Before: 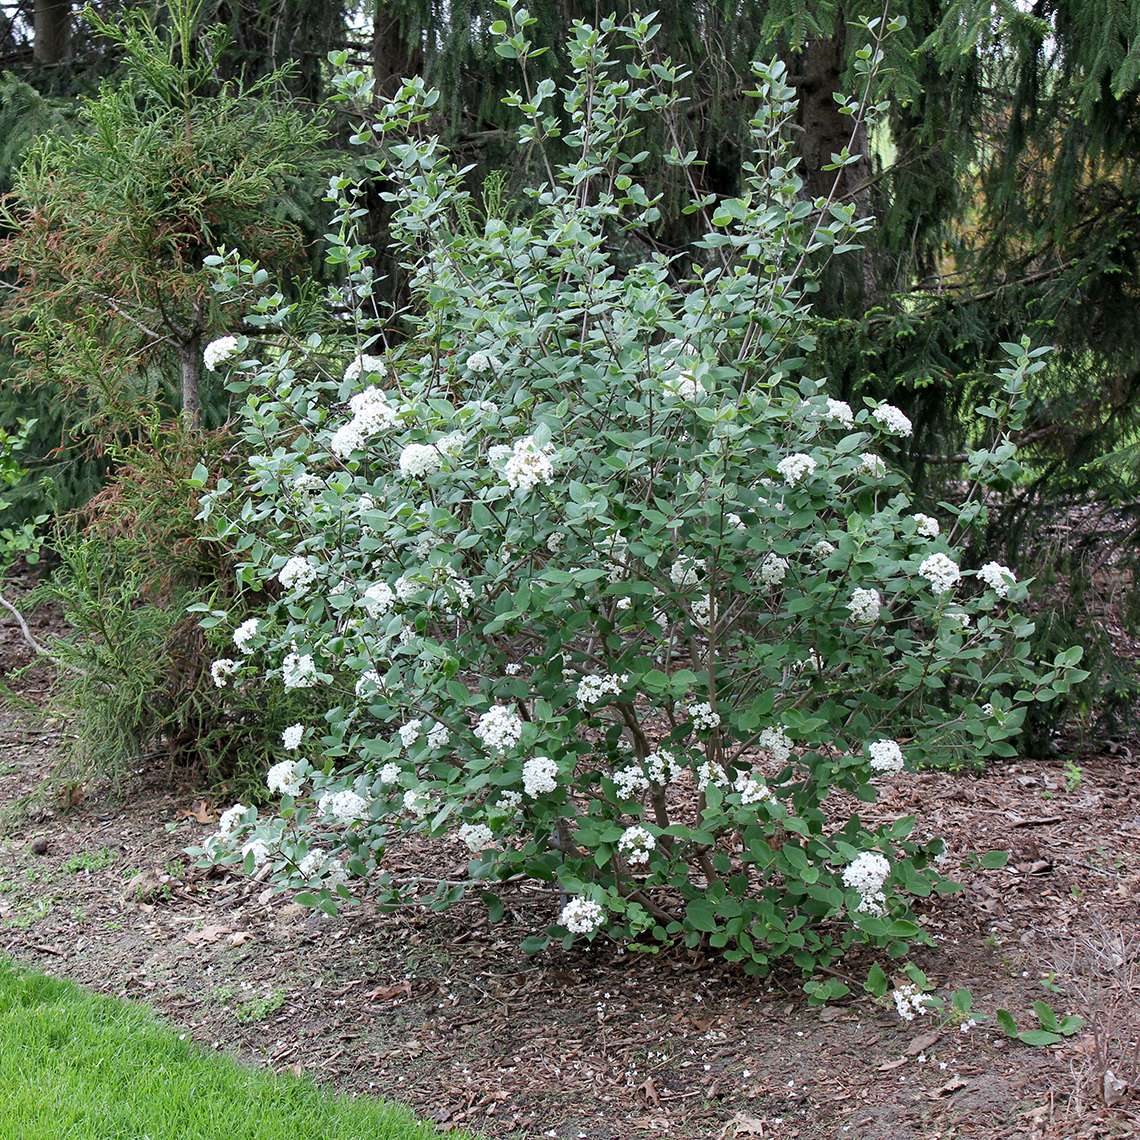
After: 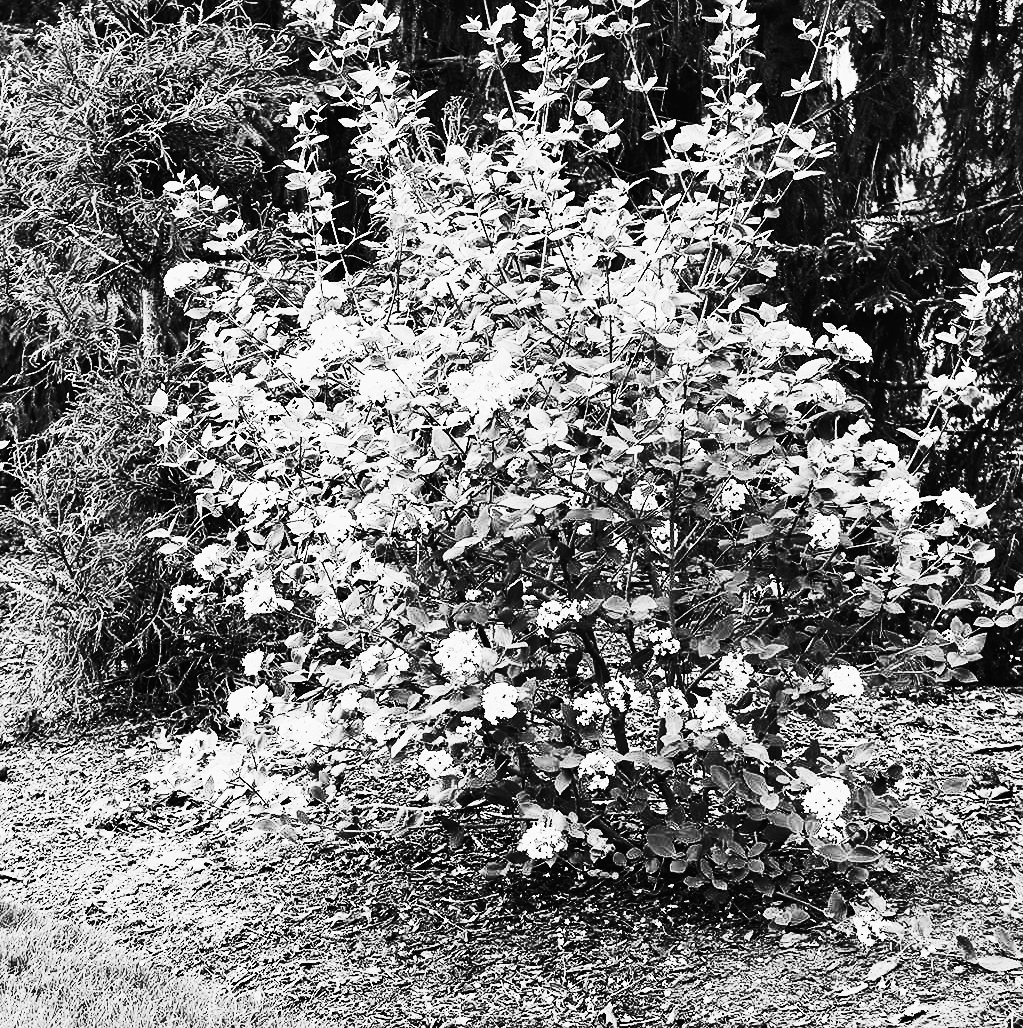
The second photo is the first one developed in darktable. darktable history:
color calibration: output gray [0.21, 0.42, 0.37, 0], illuminant as shot in camera, x 0.369, y 0.376, temperature 4326.83 K, saturation algorithm version 1 (2020)
tone equalizer: -7 EV 0.159 EV, -6 EV 0.593 EV, -5 EV 1.16 EV, -4 EV 1.31 EV, -3 EV 1.15 EV, -2 EV 0.6 EV, -1 EV 0.148 EV, edges refinement/feathering 500, mask exposure compensation -1.57 EV, preserve details no
exposure: black level correction -0.017, exposure -1.036 EV, compensate highlight preservation false
crop: left 3.565%, top 6.521%, right 6.684%, bottom 3.274%
sharpen: amount 0.204
filmic rgb: black relative exposure -16 EV, white relative exposure 4.95 EV, hardness 6.21
contrast brightness saturation: contrast 0.922, brightness 0.193
shadows and highlights: highlights color adjustment 72.7%, soften with gaussian
